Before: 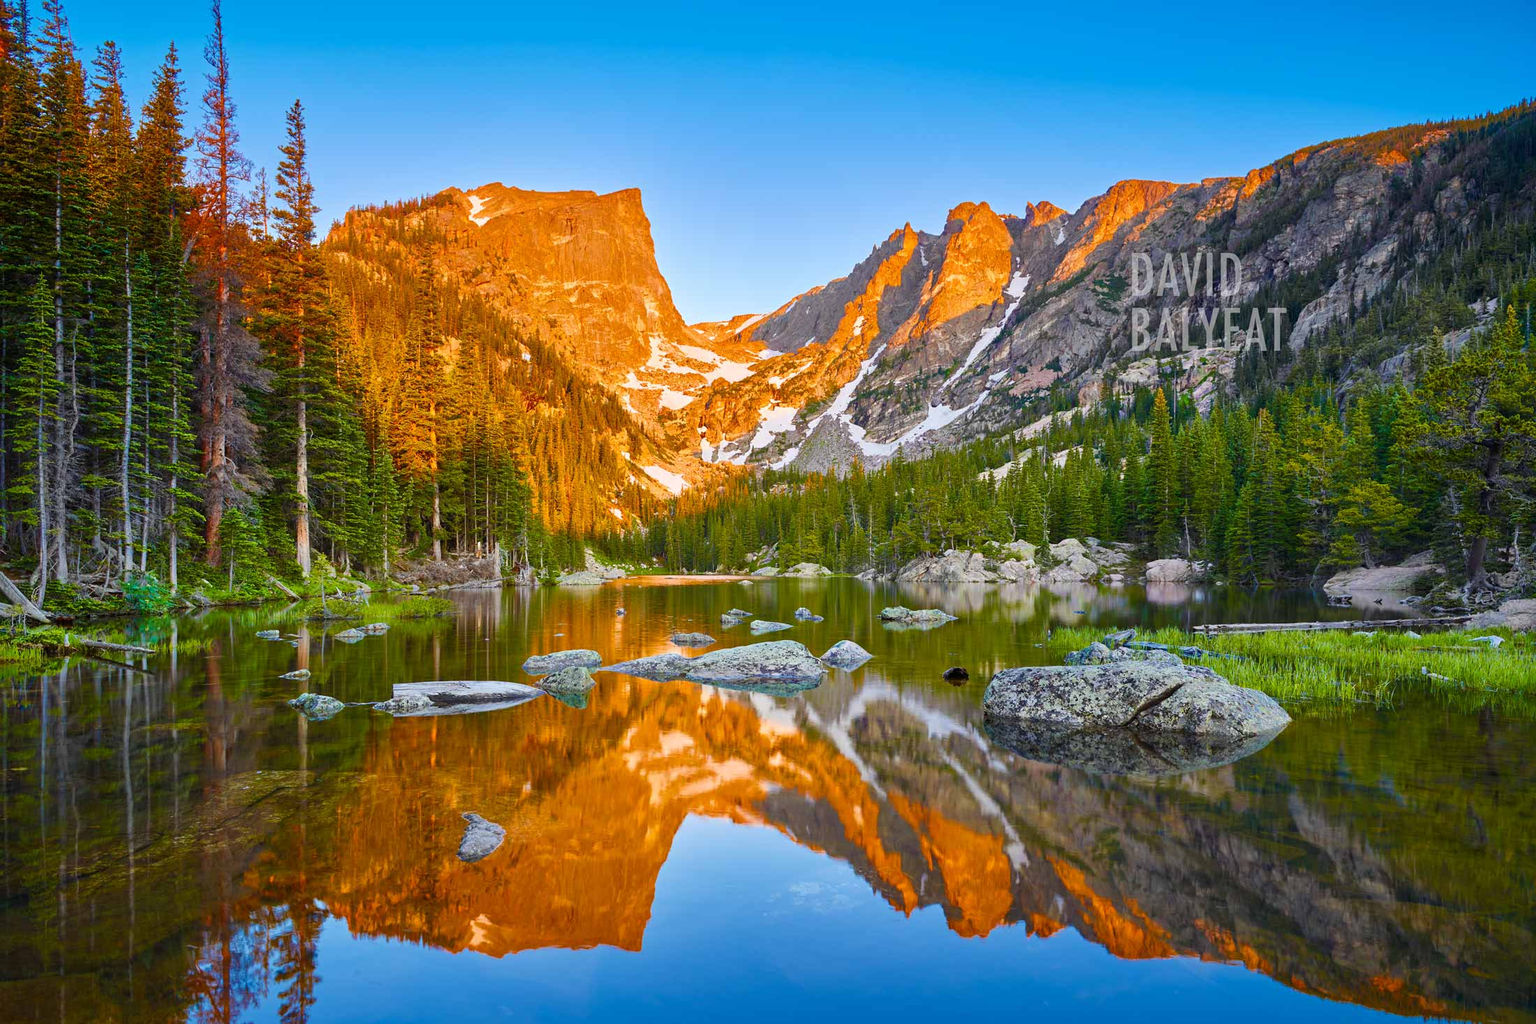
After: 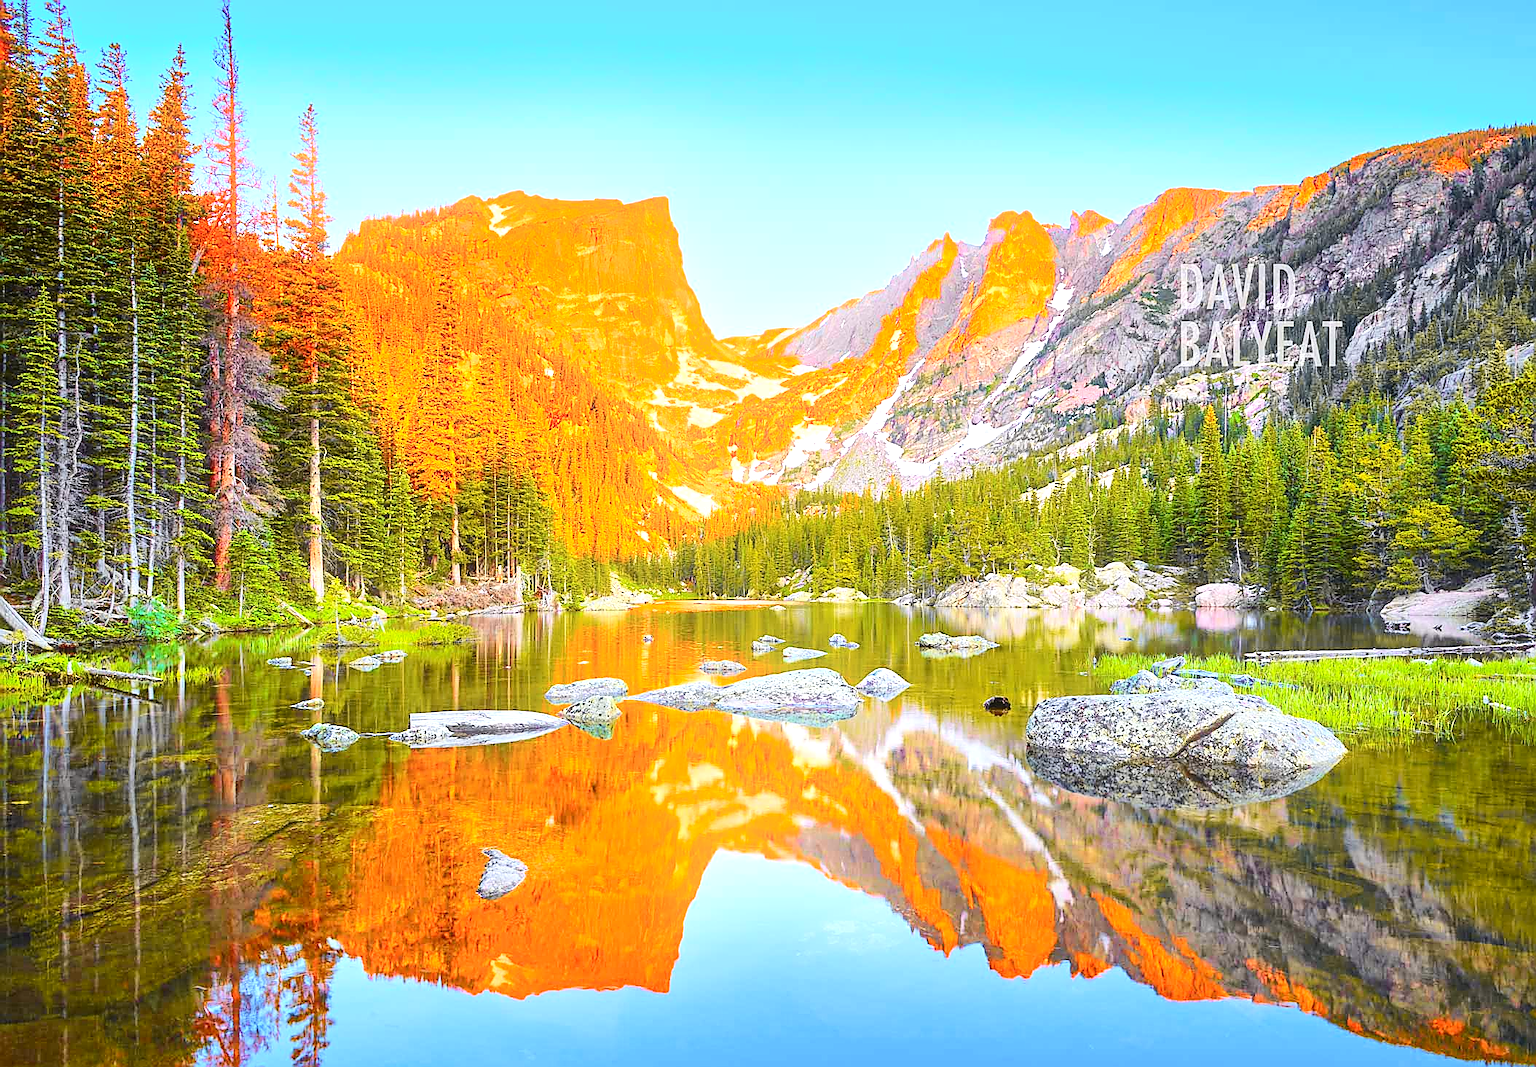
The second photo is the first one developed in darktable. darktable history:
bloom: size 9%, threshold 100%, strength 7%
tone curve: curves: ch0 [(0, 0) (0.239, 0.248) (0.508, 0.606) (0.826, 0.855) (1, 0.945)]; ch1 [(0, 0) (0.401, 0.42) (0.442, 0.47) (0.492, 0.498) (0.511, 0.516) (0.555, 0.586) (0.681, 0.739) (1, 1)]; ch2 [(0, 0) (0.411, 0.433) (0.5, 0.504) (0.545, 0.574) (1, 1)], color space Lab, independent channels, preserve colors none
exposure: black level correction 0, exposure 1 EV, compensate exposure bias true, compensate highlight preservation false
sharpen: radius 1.4, amount 1.25, threshold 0.7
crop: right 4.126%, bottom 0.031%
